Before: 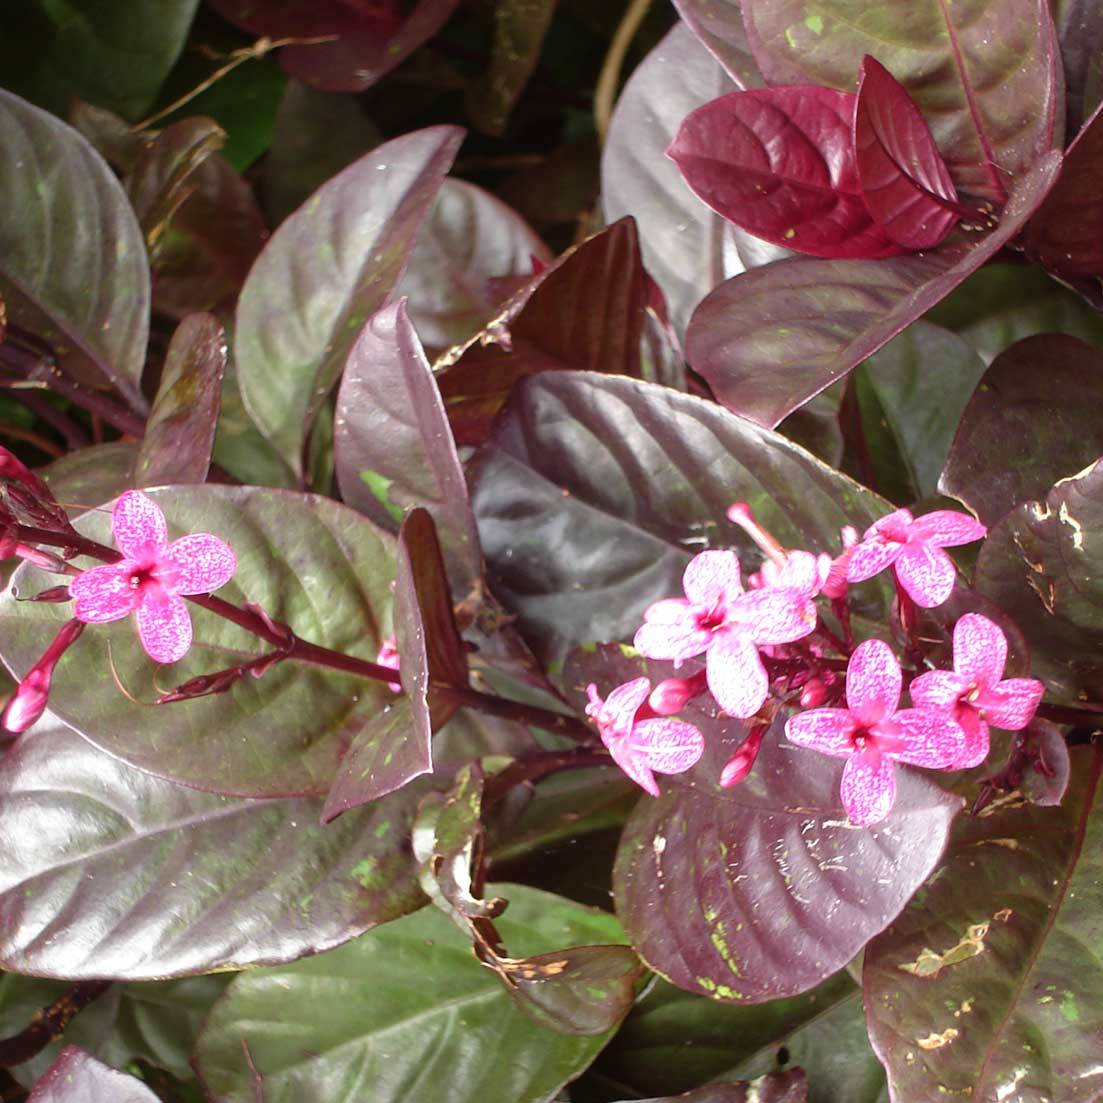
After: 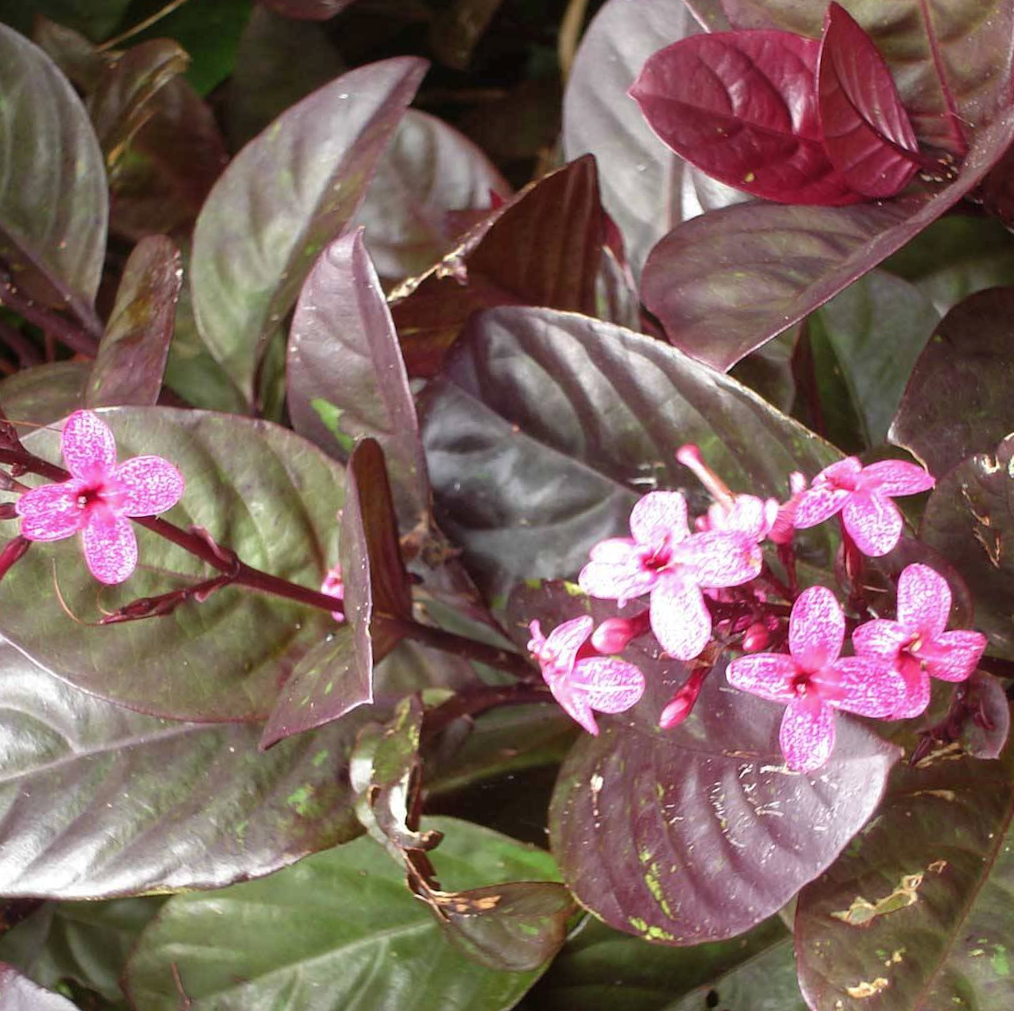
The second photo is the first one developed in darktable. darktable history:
levels: levels [0, 0.51, 1]
crop and rotate: angle -2.1°, left 3.095%, top 4.363%, right 1.617%, bottom 0.593%
shadows and highlights: shadows 25.91, highlights -25.58
